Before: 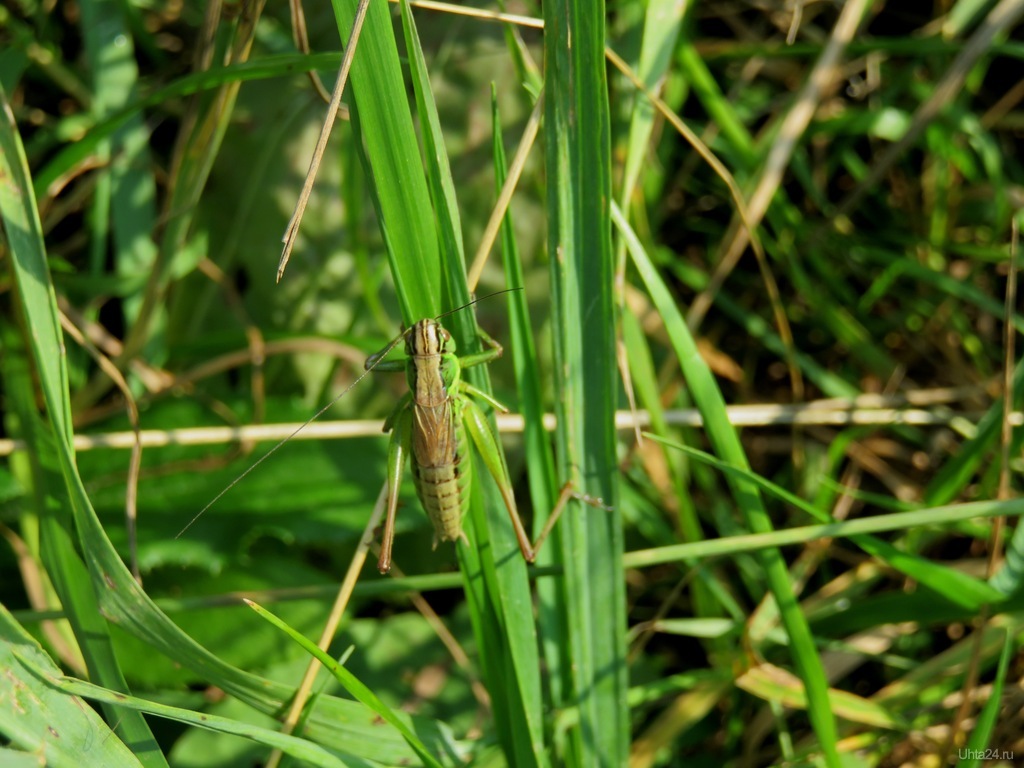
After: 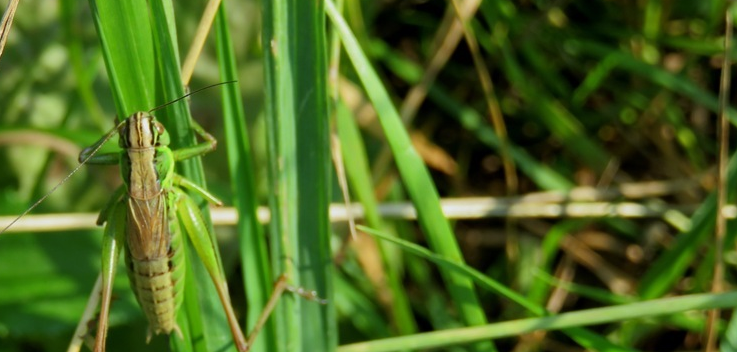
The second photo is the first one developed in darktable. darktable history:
crop and rotate: left 27.938%, top 27.046%, bottom 27.046%
white balance: red 0.982, blue 1.018
